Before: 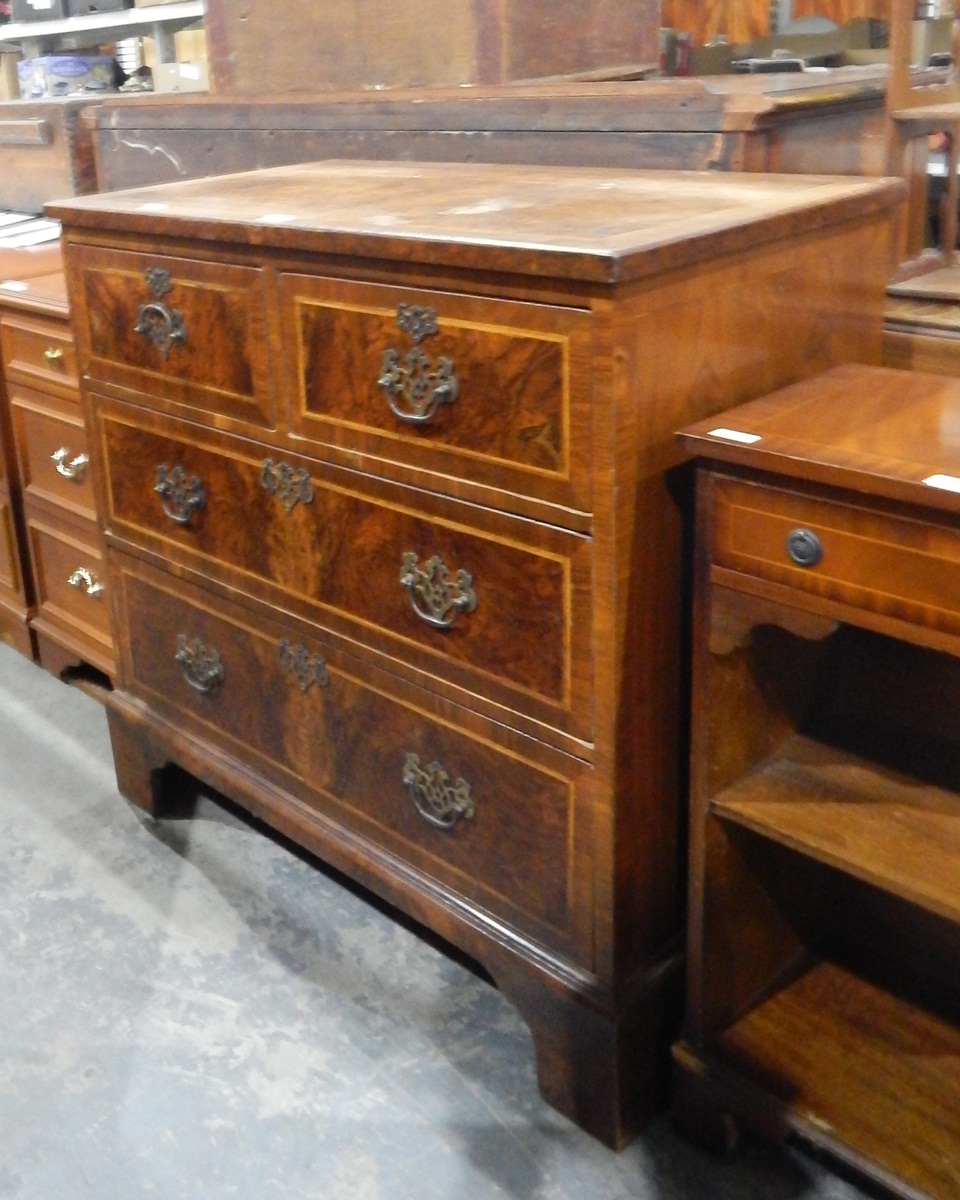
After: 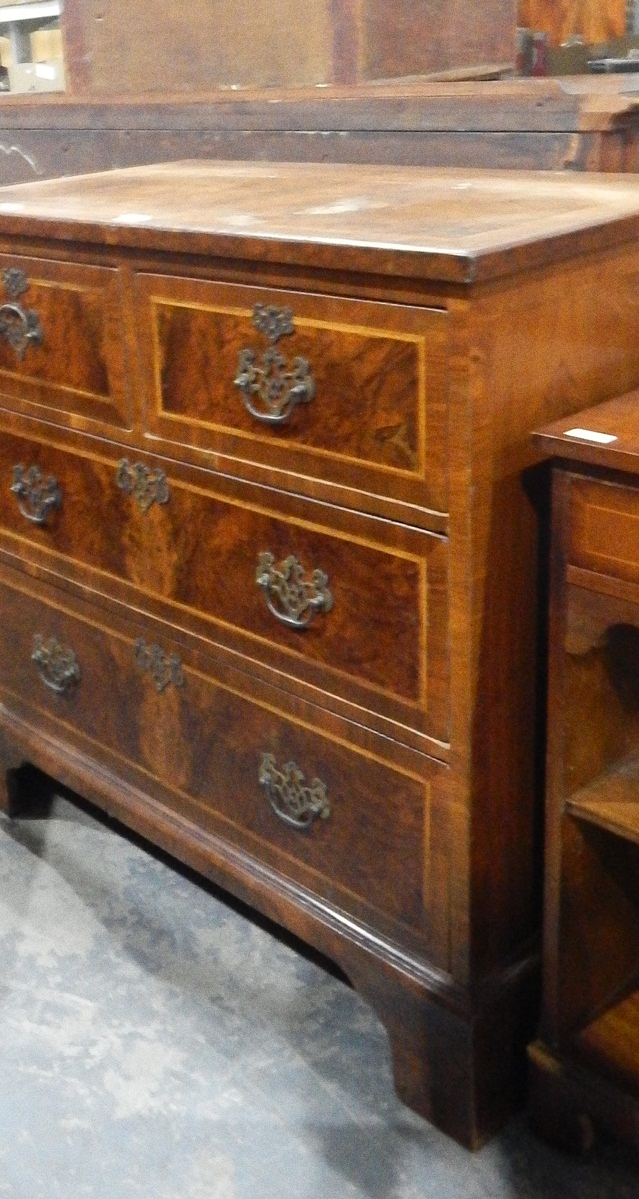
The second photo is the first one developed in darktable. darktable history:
crop and rotate: left 15.055%, right 18.278%
grain: coarseness 0.47 ISO
